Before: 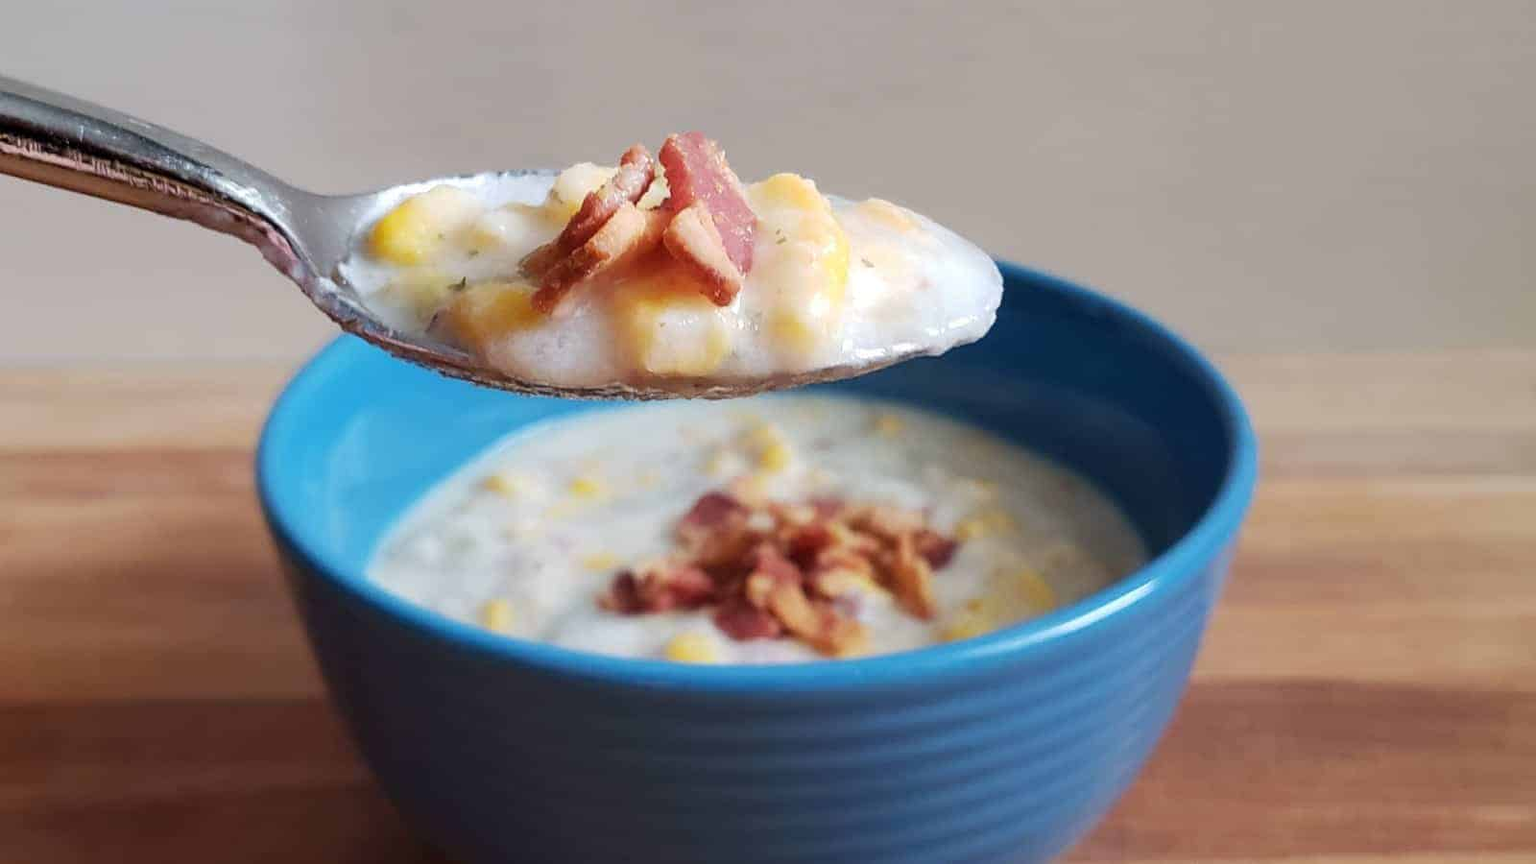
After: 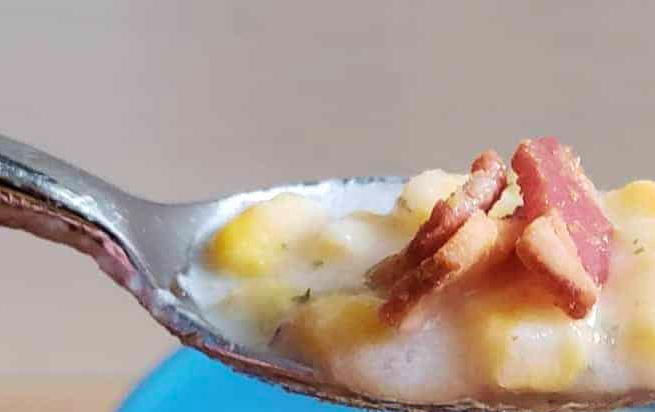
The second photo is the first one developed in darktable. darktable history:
crop and rotate: left 10.98%, top 0.069%, right 48.068%, bottom 54.127%
velvia: strength 27.2%
